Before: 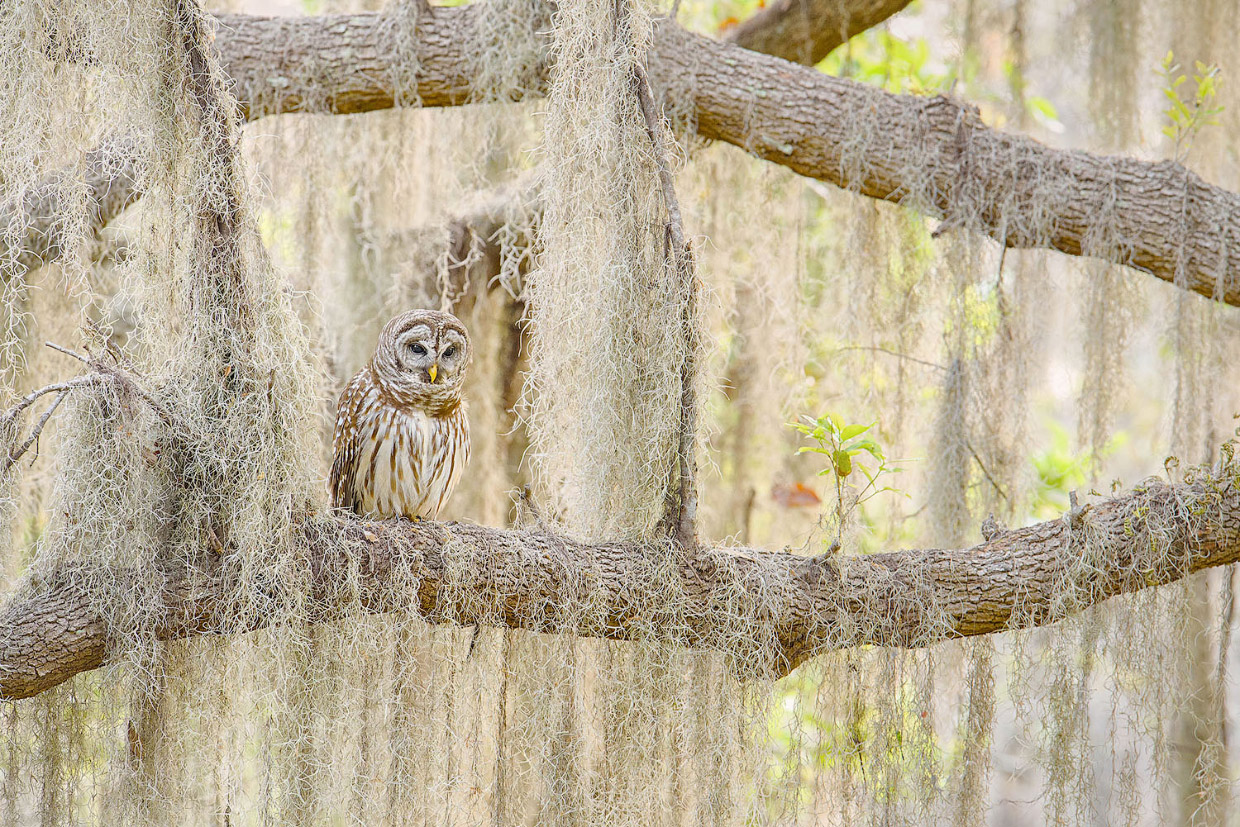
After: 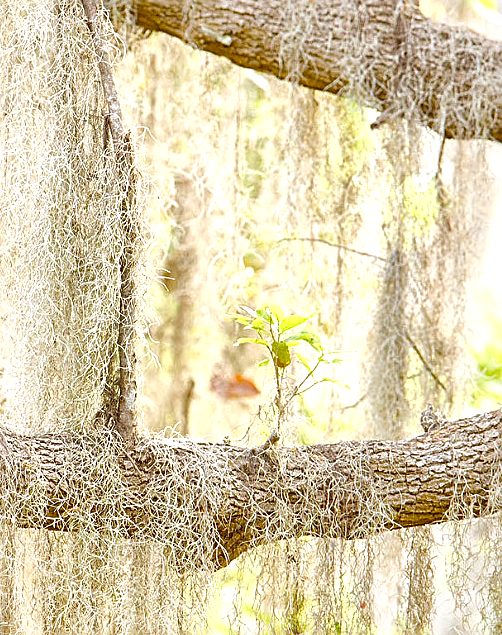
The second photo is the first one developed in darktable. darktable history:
exposure: black level correction 0.001, exposure 0.499 EV, compensate highlight preservation false
local contrast: mode bilateral grid, contrast 25, coarseness 60, detail 151%, midtone range 0.2
color correction: highlights a* -0.448, highlights b* 0.183, shadows a* 4.36, shadows b* 20.43
sharpen: on, module defaults
crop: left 45.257%, top 13.212%, right 14.243%, bottom 9.999%
